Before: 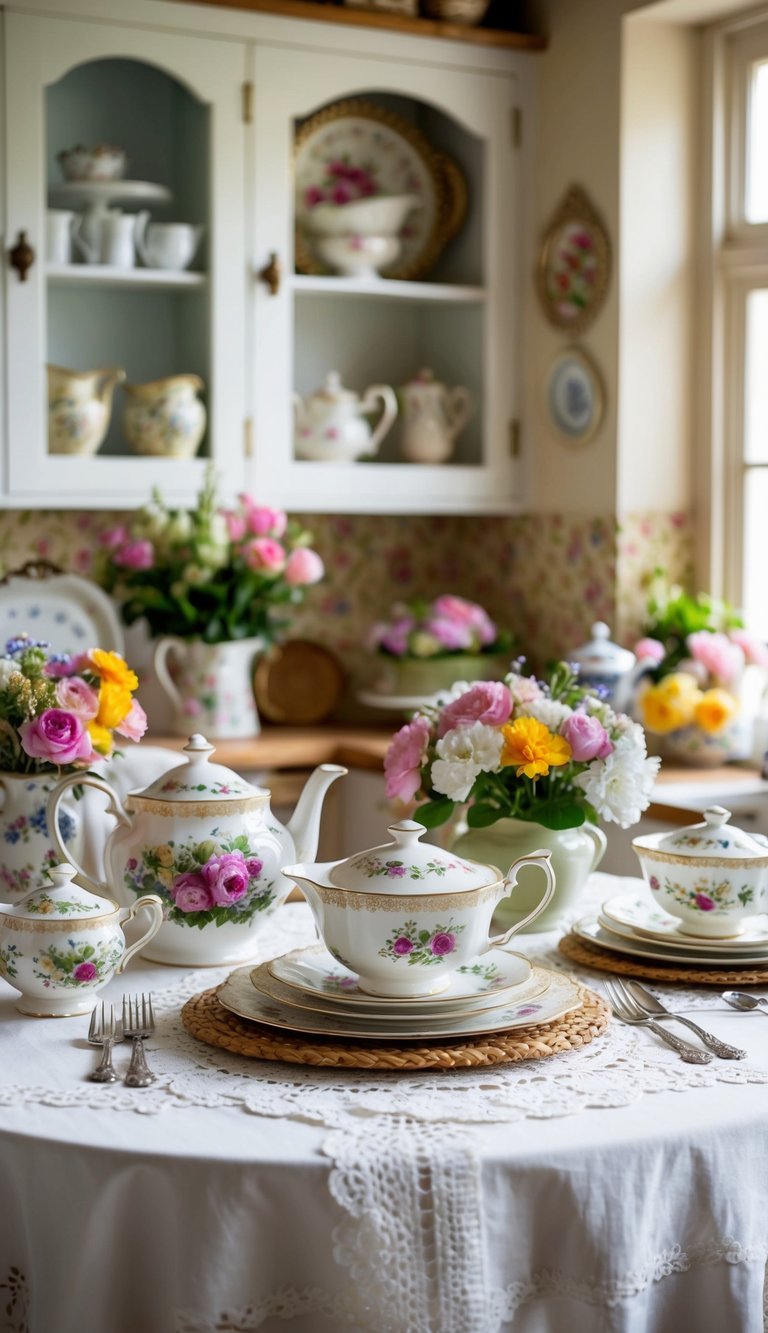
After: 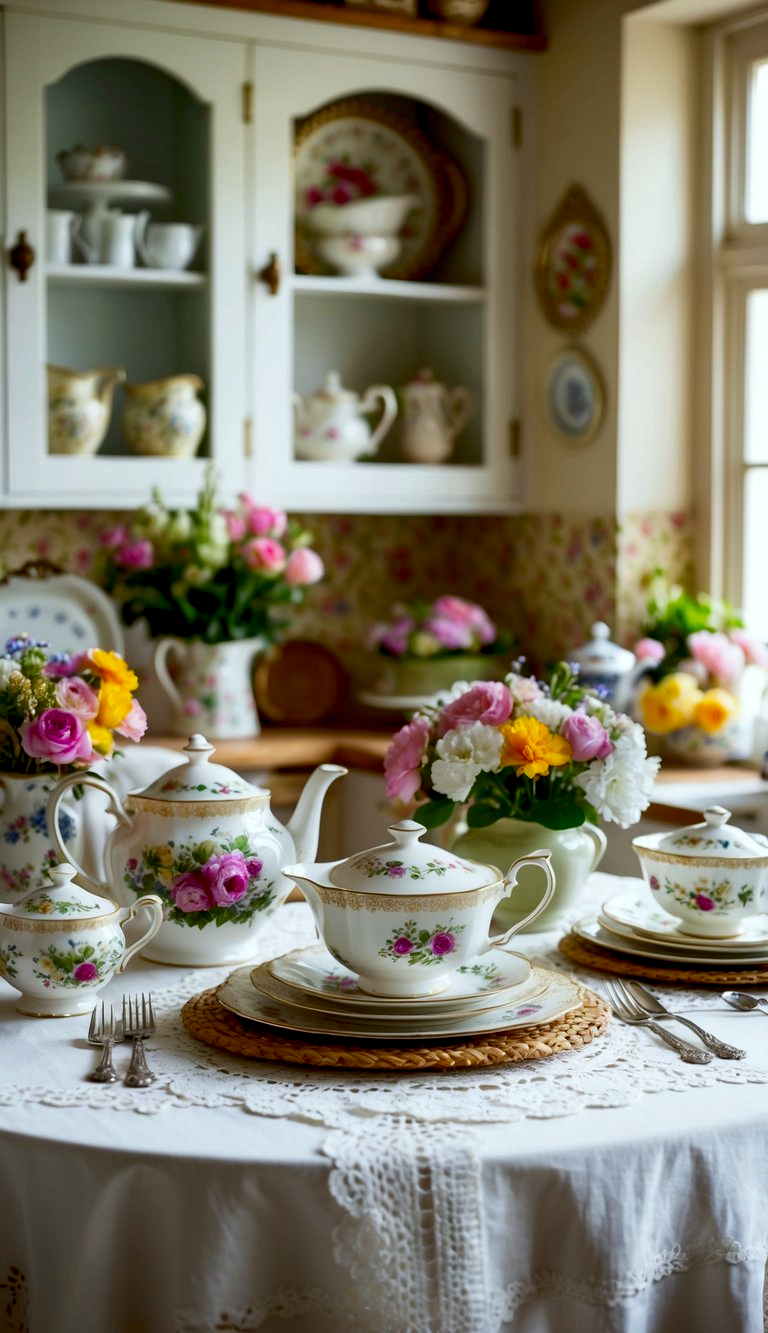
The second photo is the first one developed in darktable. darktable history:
color balance: lift [1.004, 1.002, 1.002, 0.998], gamma [1, 1.007, 1.002, 0.993], gain [1, 0.977, 1.013, 1.023], contrast -3.64%
exposure: black level correction 0.009, exposure 0.119 EV, compensate highlight preservation false
contrast brightness saturation: contrast 0.07, brightness -0.14, saturation 0.11
